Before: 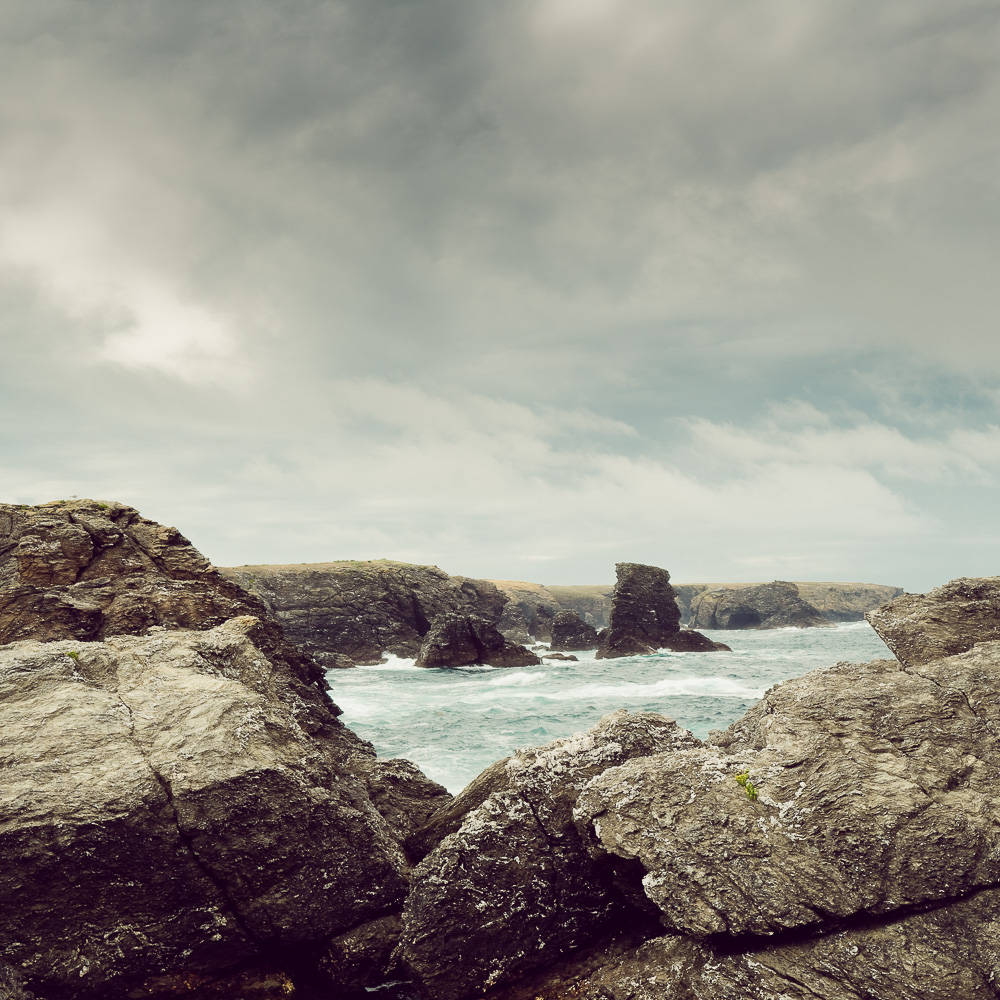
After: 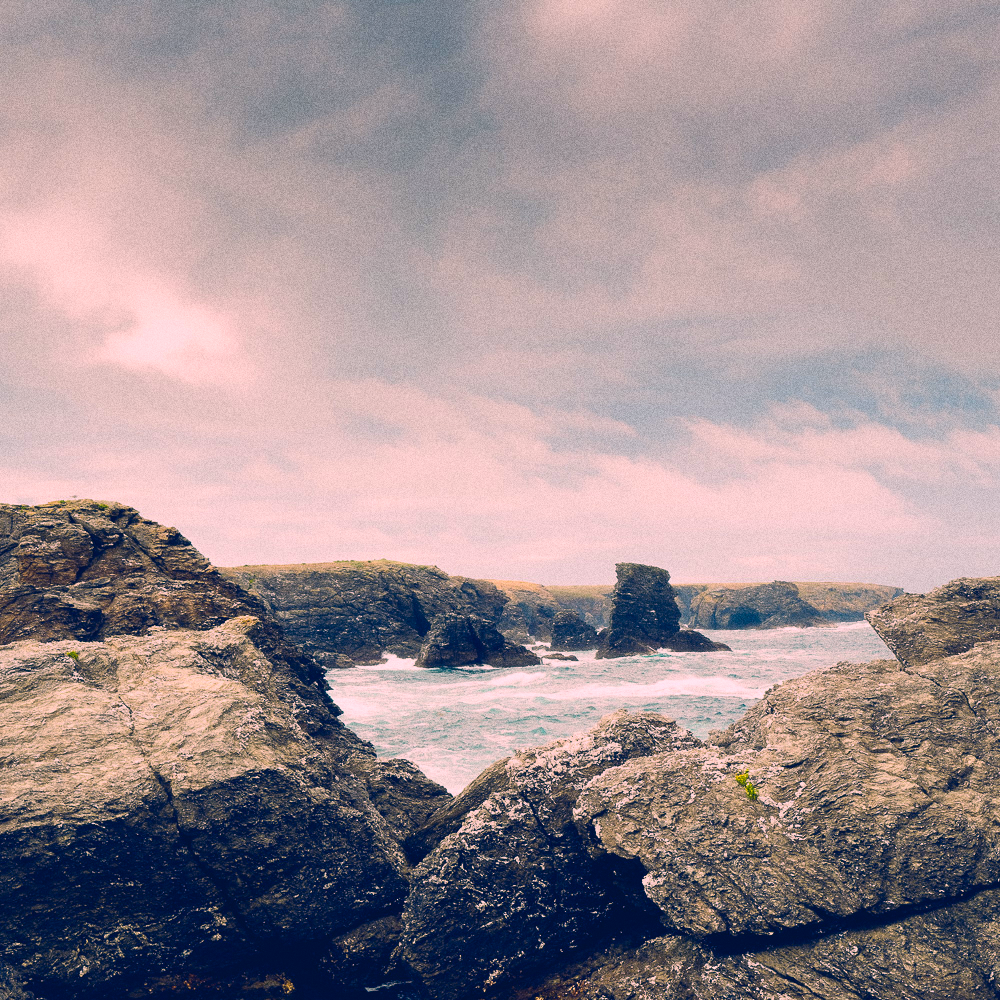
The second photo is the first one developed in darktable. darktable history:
color correction: highlights a* 17.03, highlights b* 0.205, shadows a* -15.38, shadows b* -14.56, saturation 1.5
grain: coarseness 0.09 ISO, strength 40%
